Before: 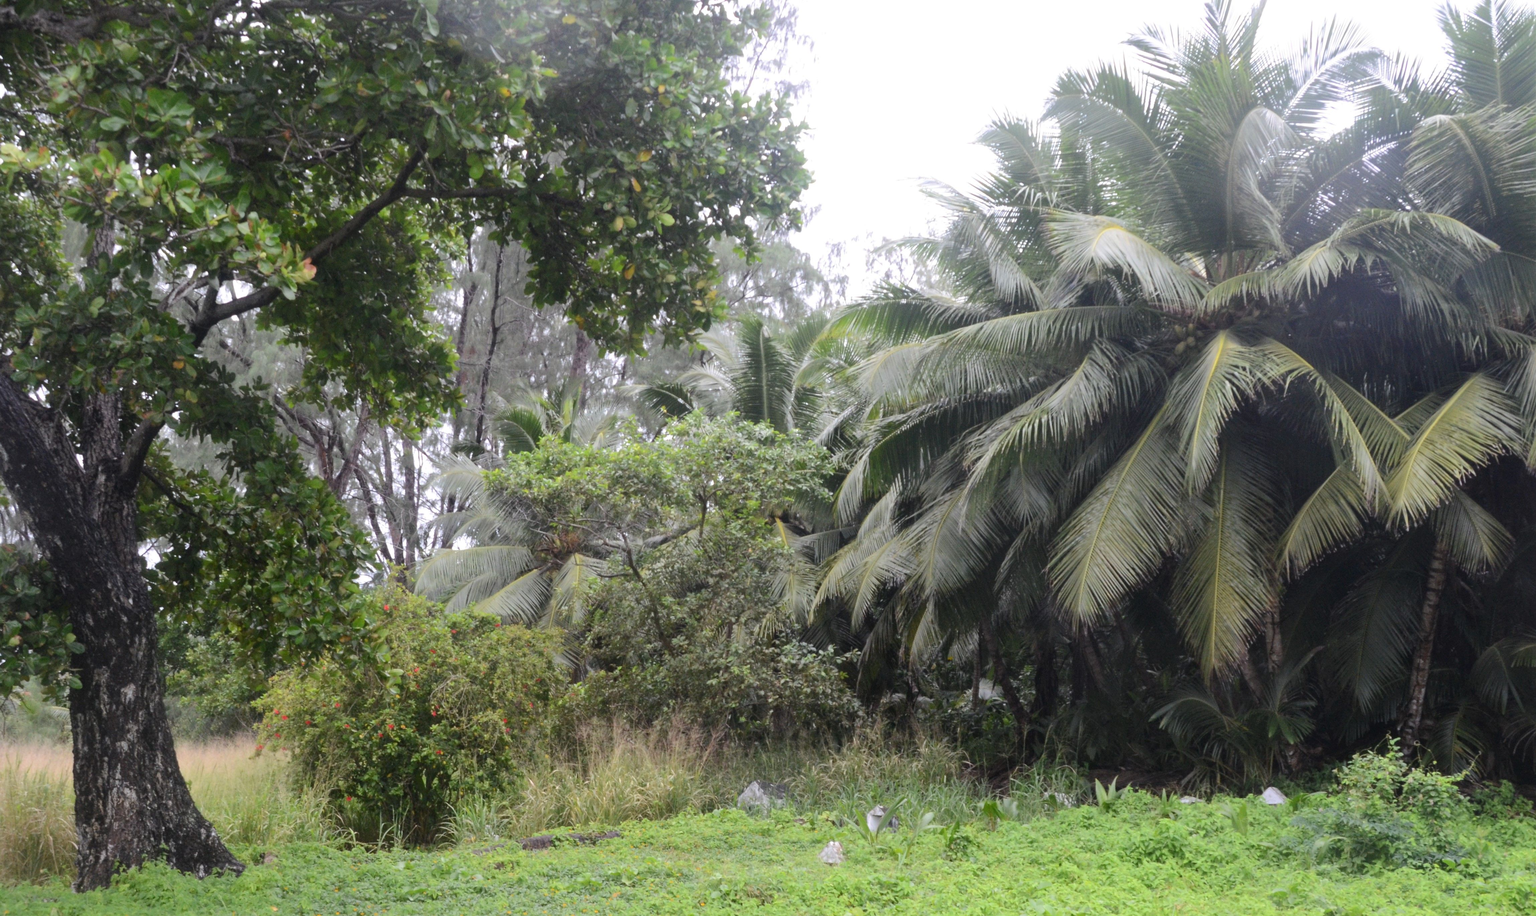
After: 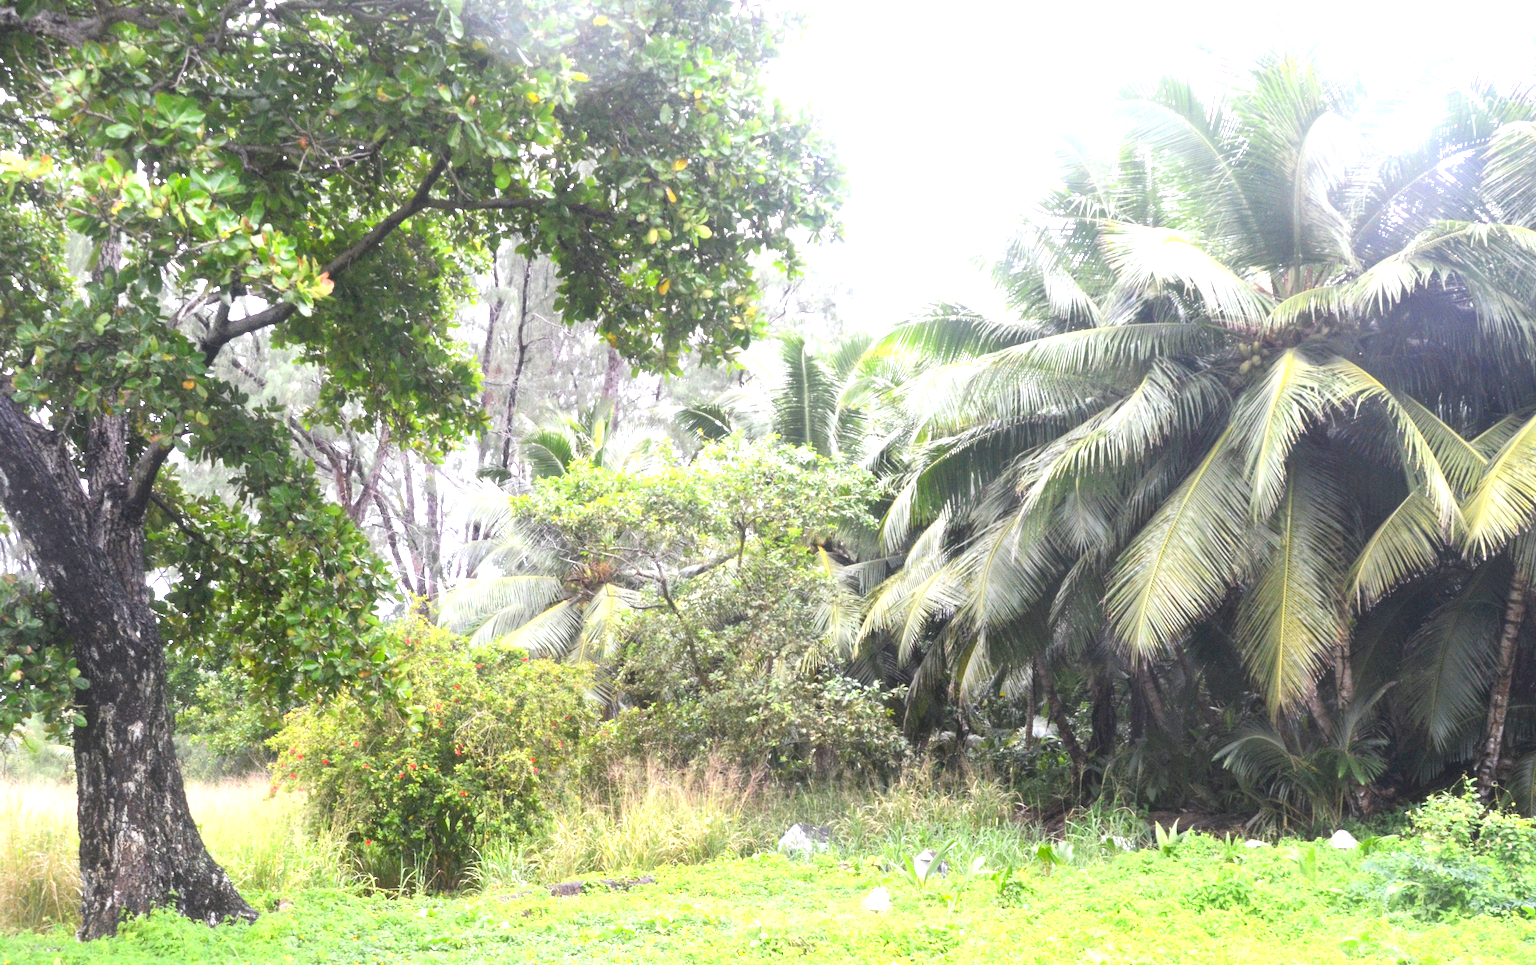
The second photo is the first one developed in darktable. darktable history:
exposure: exposure 1.5 EV, compensate highlight preservation false
contrast brightness saturation: contrast 0.03, brightness 0.06, saturation 0.13
crop and rotate: right 5.167%
